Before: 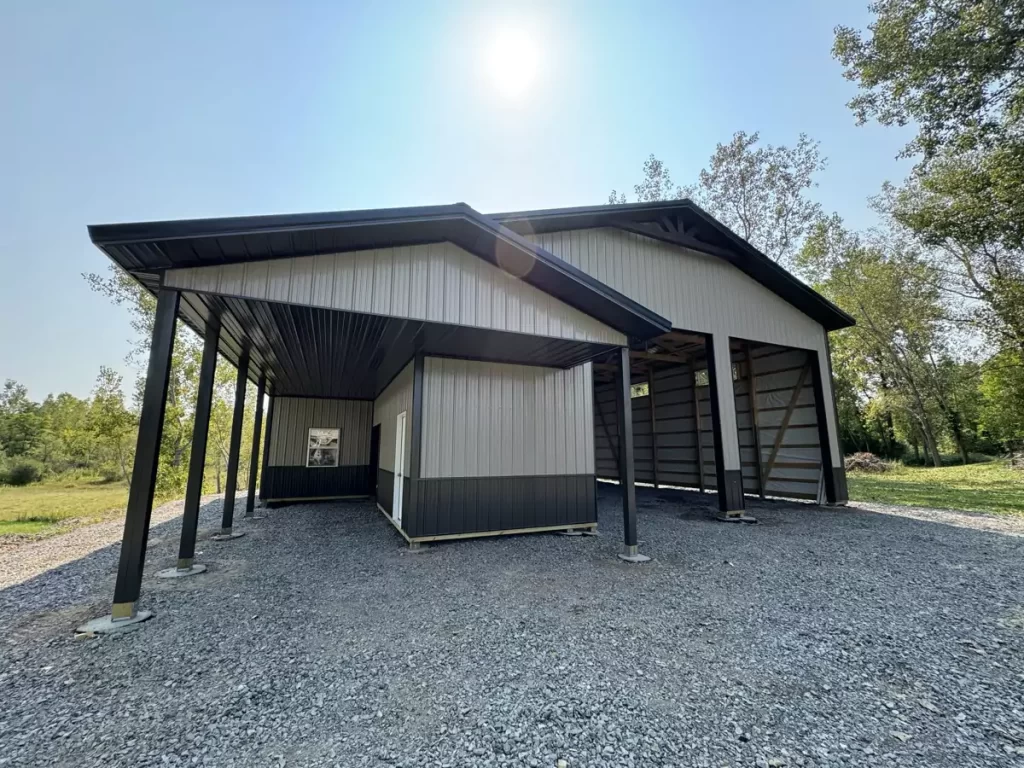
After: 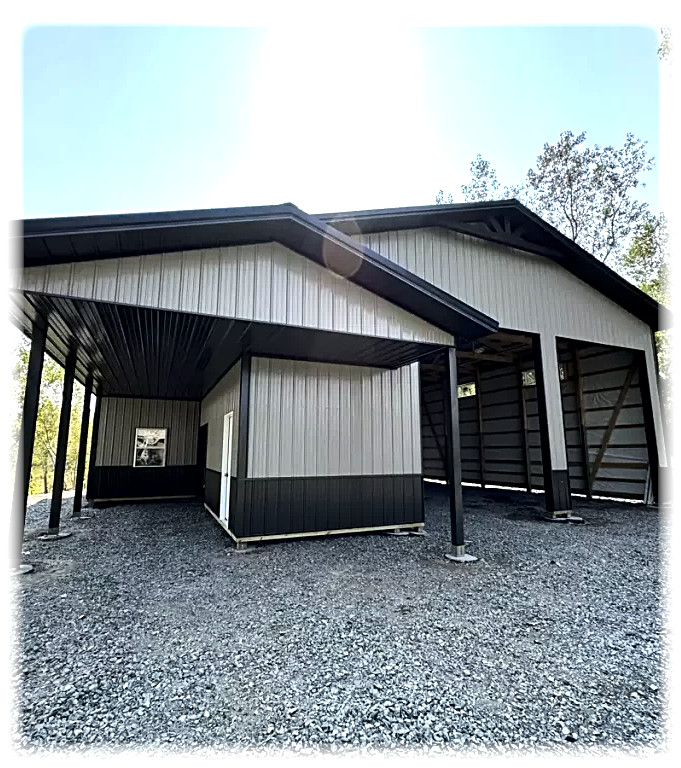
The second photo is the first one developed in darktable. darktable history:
crop: left 16.899%, right 16.556%
vignetting: fall-off start 93%, fall-off radius 5%, brightness 1, saturation -0.49, automatic ratio true, width/height ratio 1.332, shape 0.04, unbound false
local contrast: mode bilateral grid, contrast 25, coarseness 50, detail 123%, midtone range 0.2
tone equalizer: -8 EV -0.75 EV, -7 EV -0.7 EV, -6 EV -0.6 EV, -5 EV -0.4 EV, -3 EV 0.4 EV, -2 EV 0.6 EV, -1 EV 0.7 EV, +0 EV 0.75 EV, edges refinement/feathering 500, mask exposure compensation -1.57 EV, preserve details no
sharpen: on, module defaults
